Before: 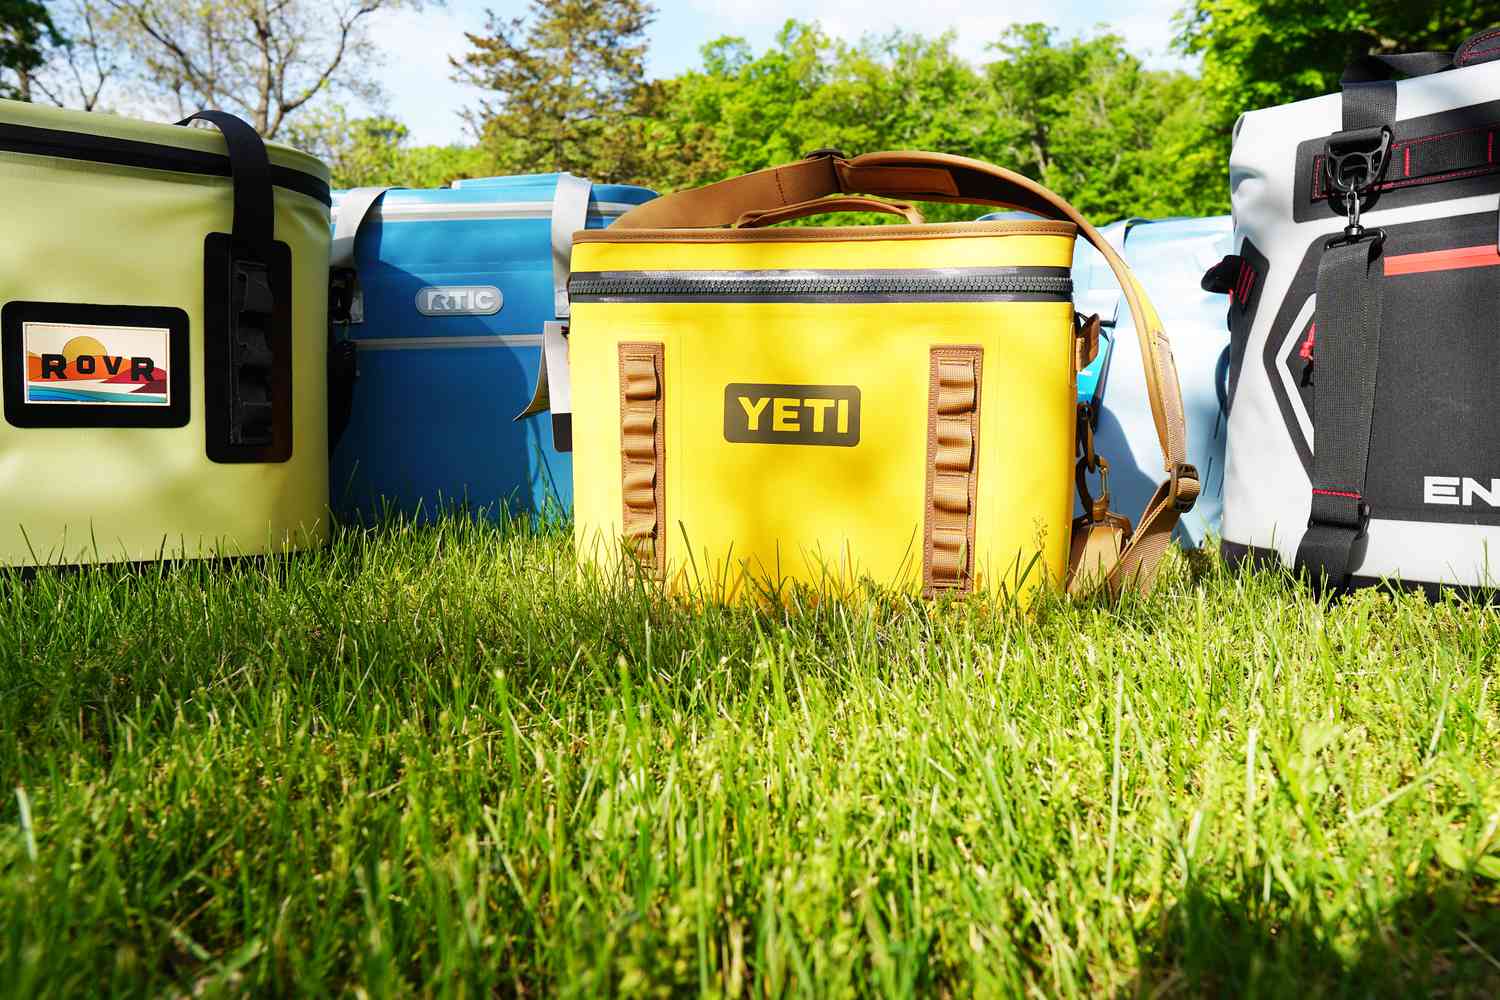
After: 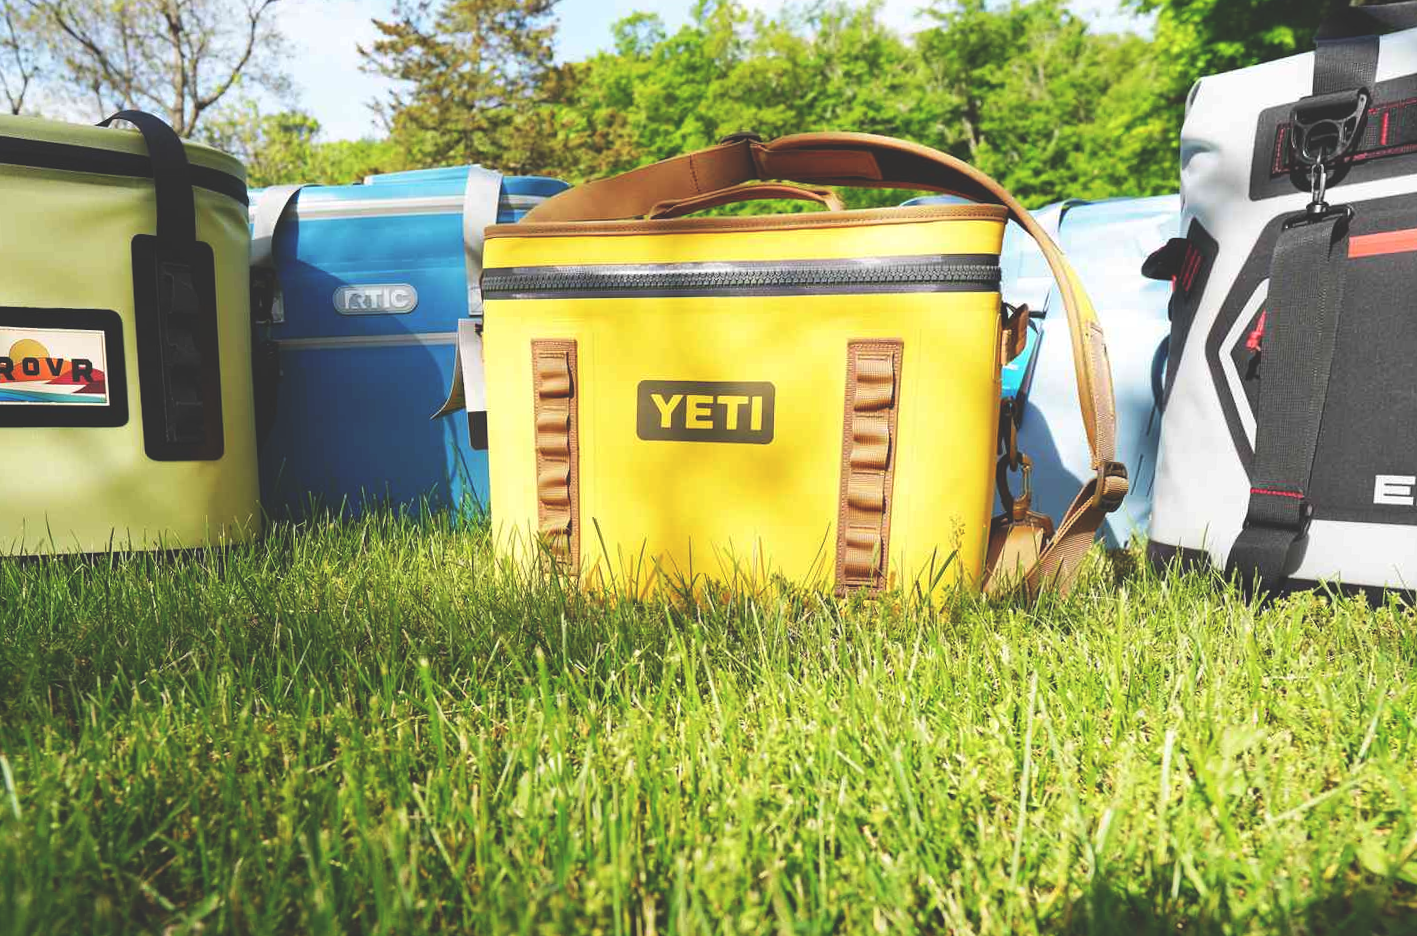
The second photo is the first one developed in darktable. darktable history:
rotate and perspective: rotation 0.062°, lens shift (vertical) 0.115, lens shift (horizontal) -0.133, crop left 0.047, crop right 0.94, crop top 0.061, crop bottom 0.94
levels: levels [0, 0.498, 0.996]
exposure: black level correction -0.028, compensate highlight preservation false
